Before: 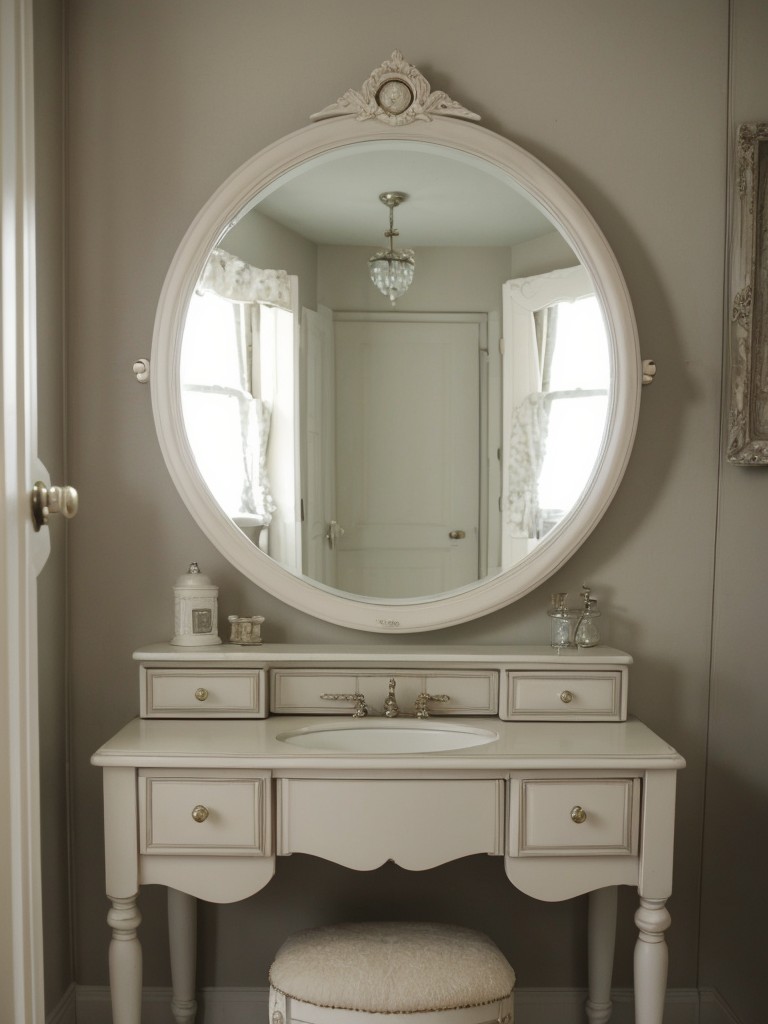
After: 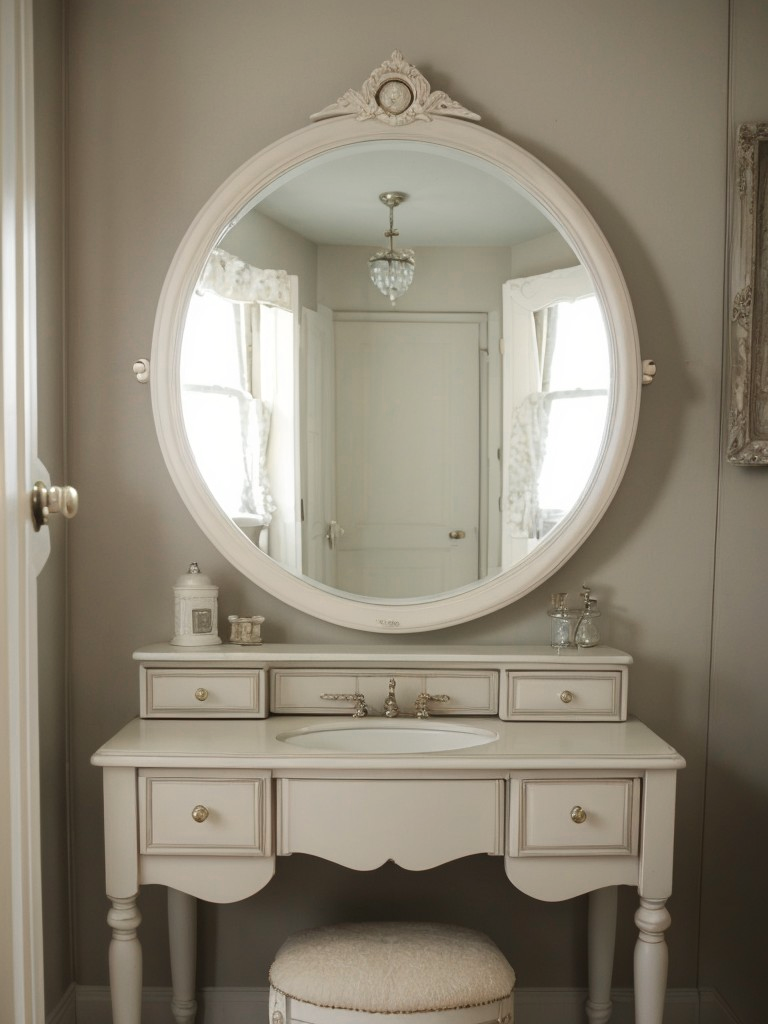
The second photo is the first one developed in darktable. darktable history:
color zones: curves: ch0 [(0.018, 0.548) (0.197, 0.654) (0.425, 0.447) (0.605, 0.658) (0.732, 0.579)]; ch1 [(0.105, 0.531) (0.224, 0.531) (0.386, 0.39) (0.618, 0.456) (0.732, 0.456) (0.956, 0.421)]; ch2 [(0.039, 0.583) (0.215, 0.465) (0.399, 0.544) (0.465, 0.548) (0.614, 0.447) (0.724, 0.43) (0.882, 0.623) (0.956, 0.632)]
shadows and highlights: shadows -40.15, highlights 62.88, soften with gaussian
